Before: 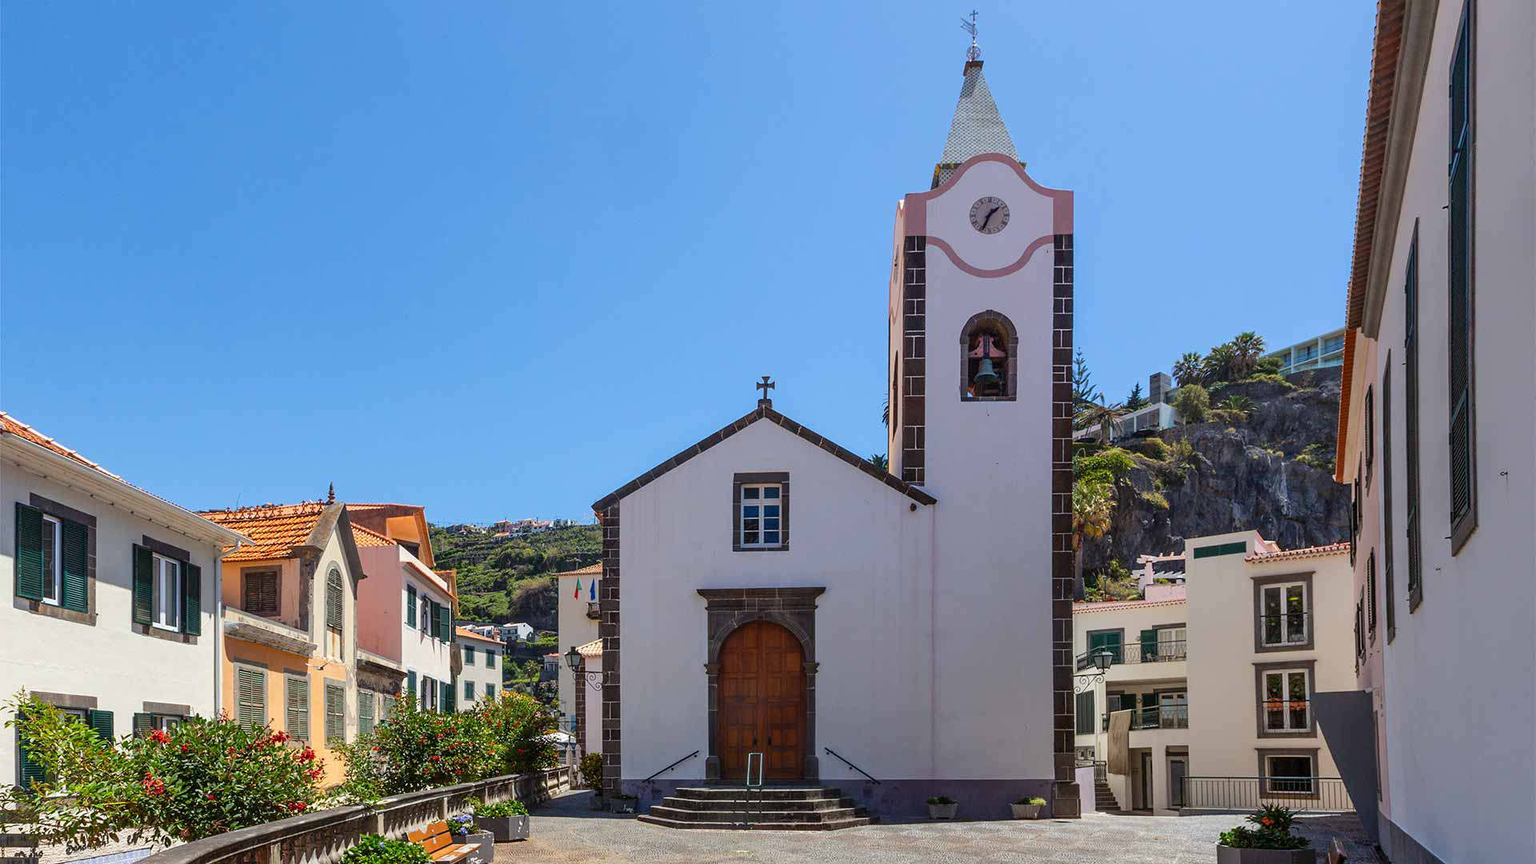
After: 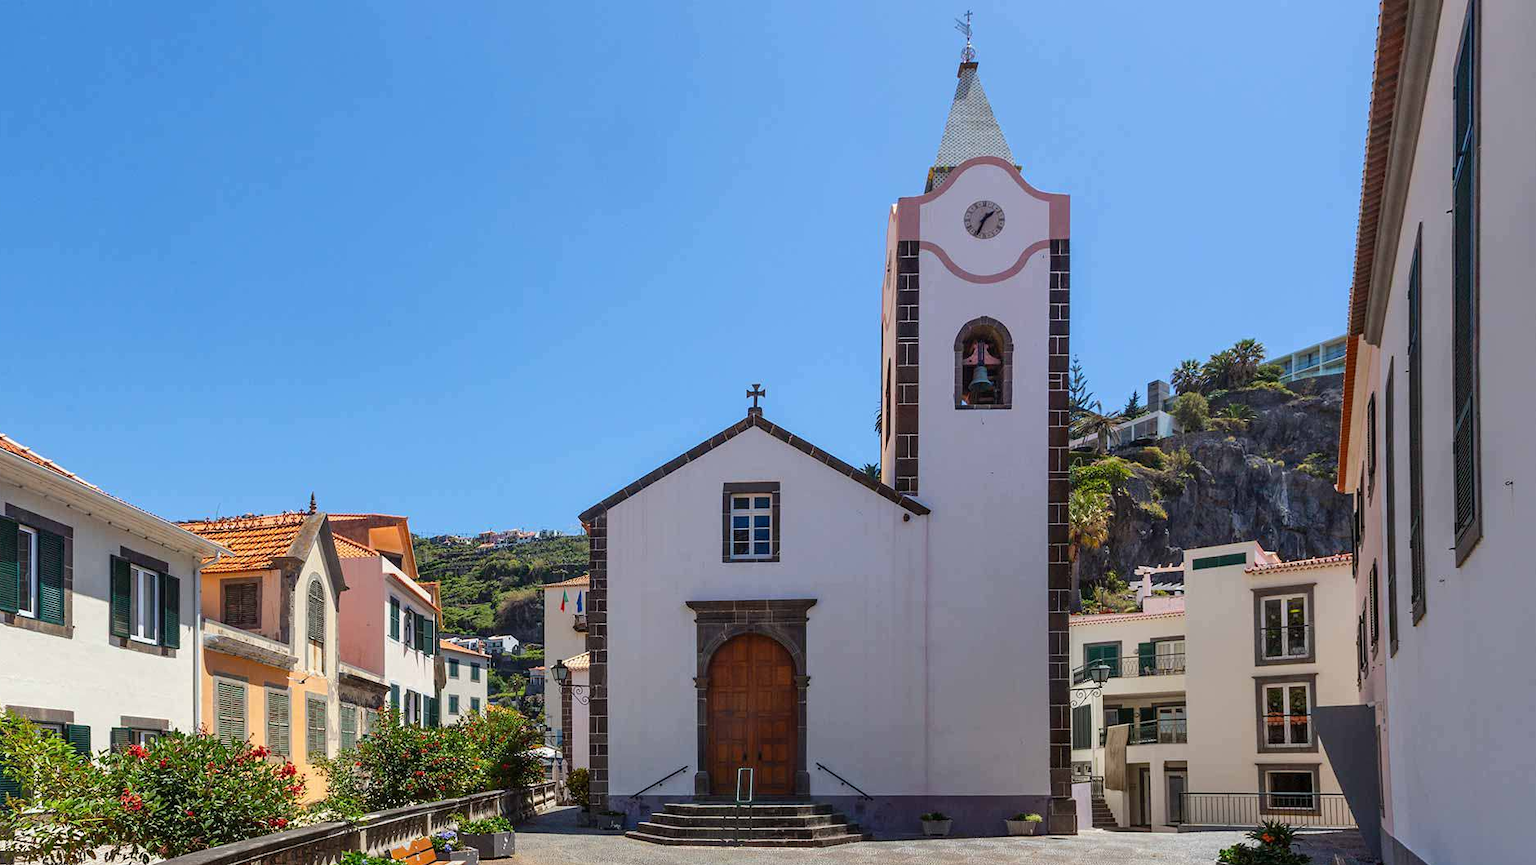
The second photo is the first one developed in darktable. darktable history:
exposure: black level correction 0, exposure 0 EV, compensate highlight preservation false
crop: left 1.662%, right 0.27%, bottom 1.804%
